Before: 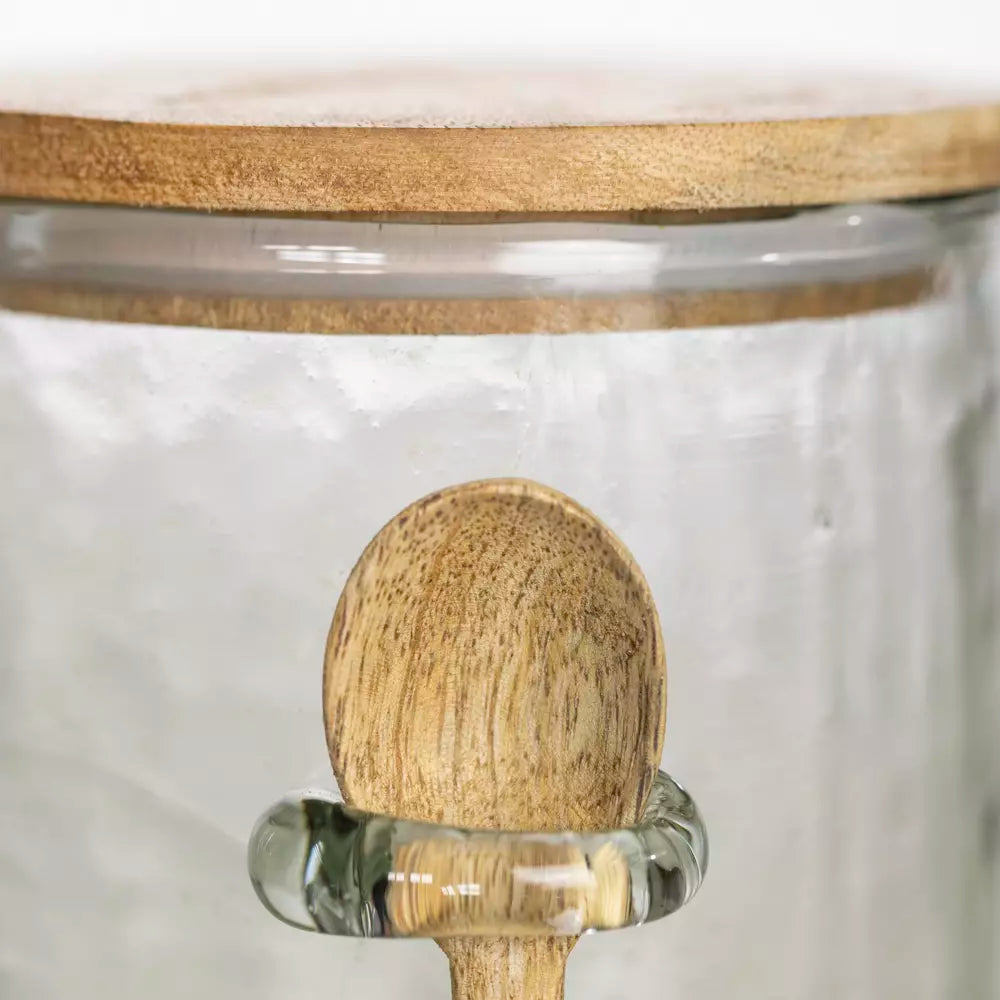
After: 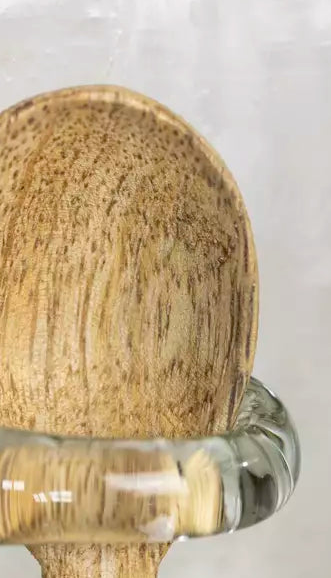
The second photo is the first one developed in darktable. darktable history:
crop: left 40.813%, top 39.353%, right 26%, bottom 2.804%
